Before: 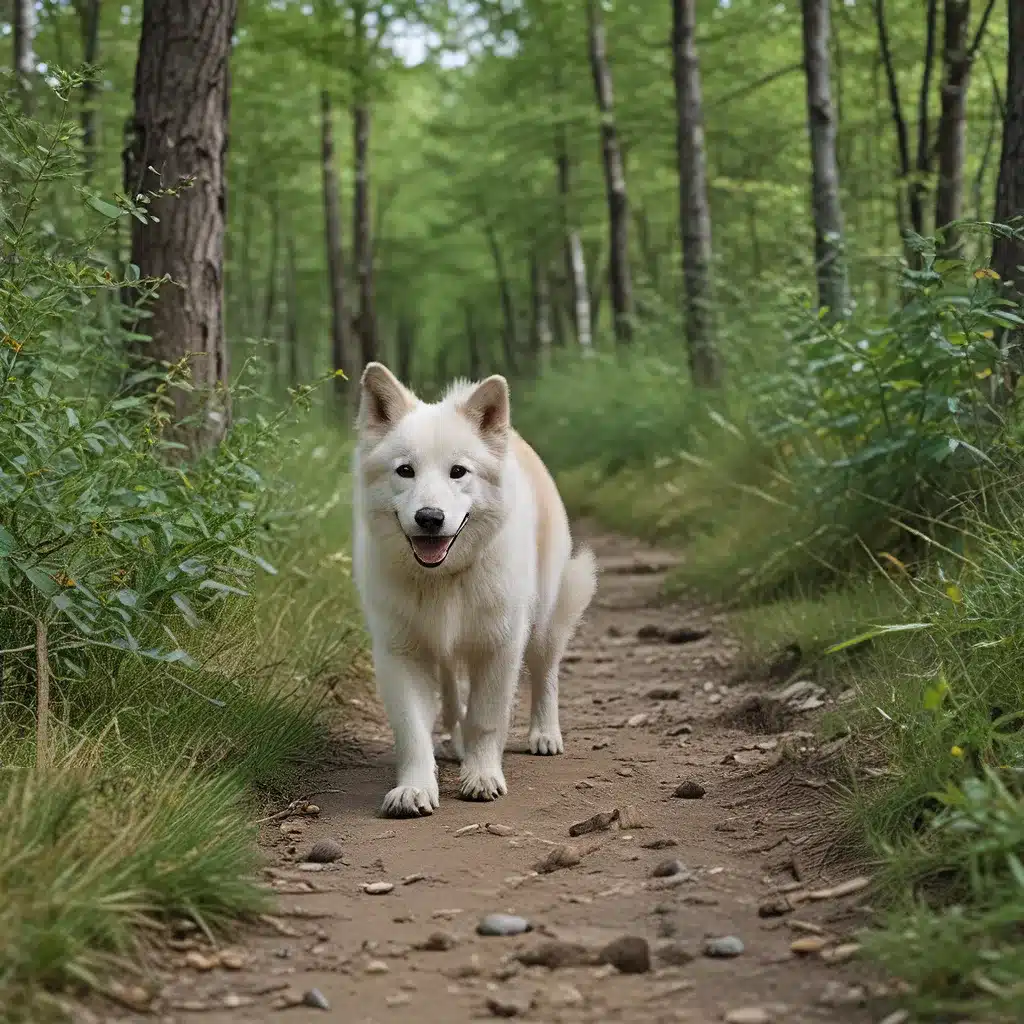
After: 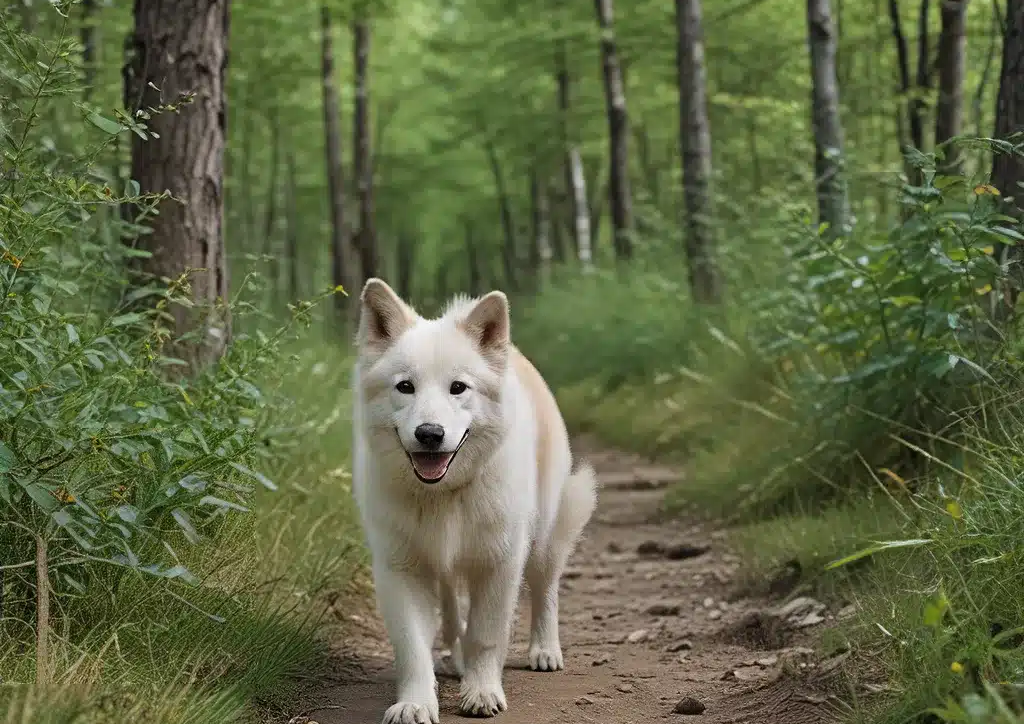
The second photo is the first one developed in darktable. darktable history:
white balance: red 1, blue 1
crop and rotate: top 8.293%, bottom 20.996%
